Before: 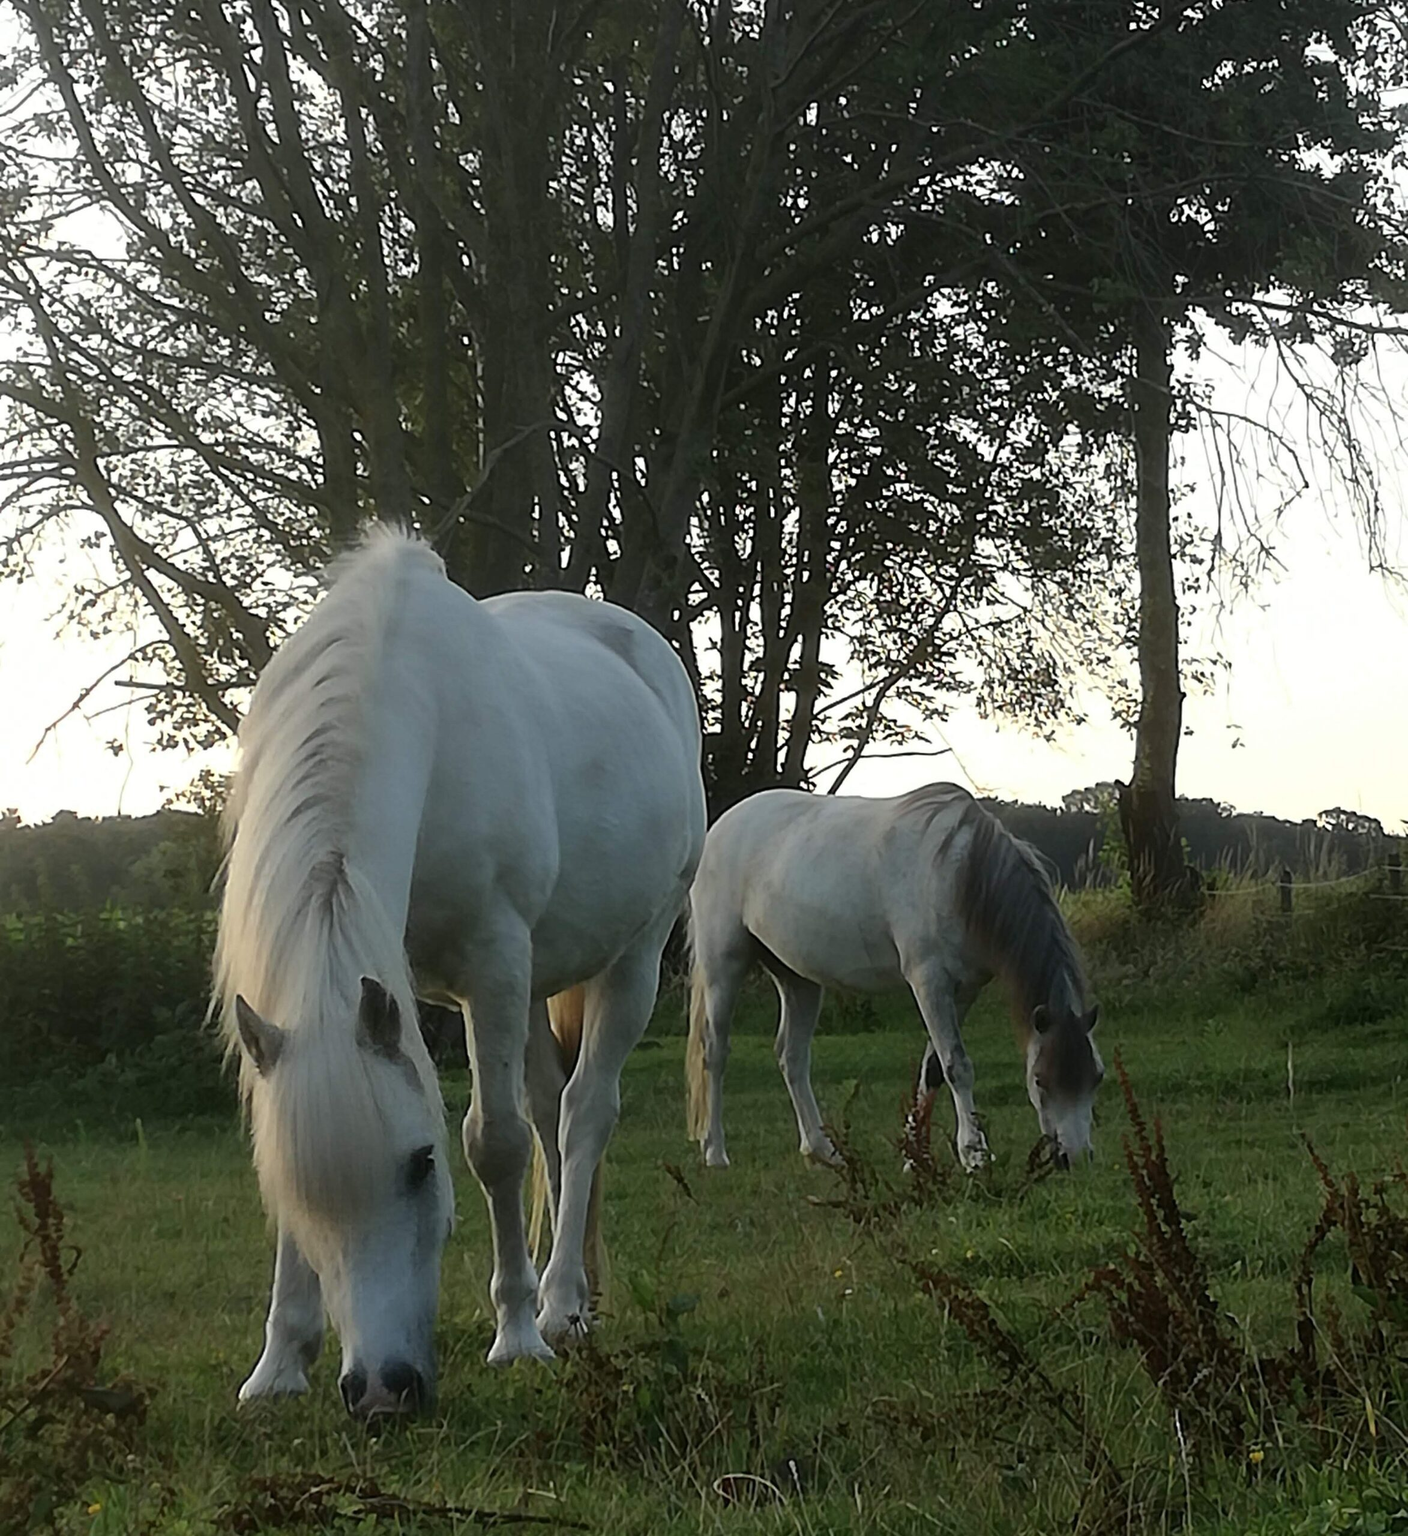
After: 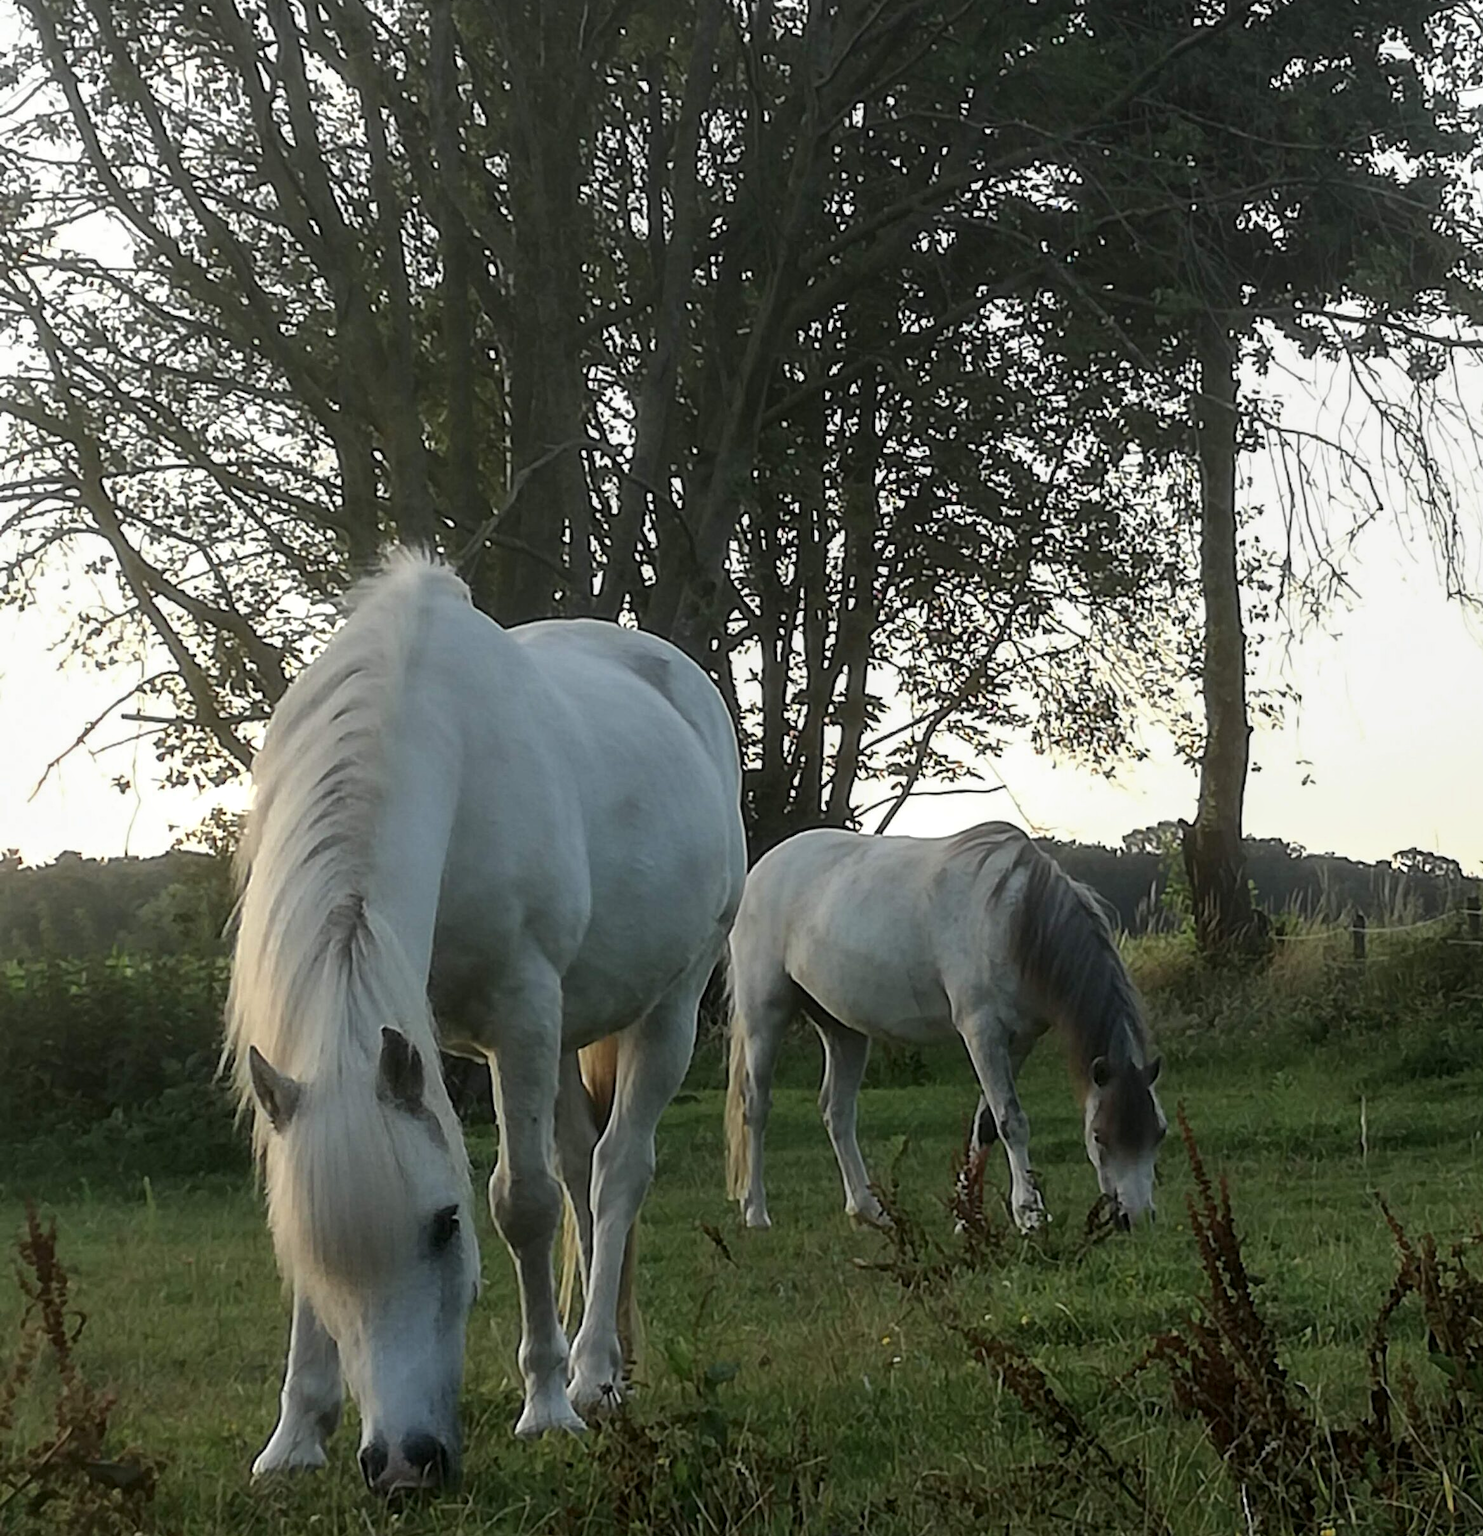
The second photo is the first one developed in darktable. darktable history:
local contrast: on, module defaults
crop: top 0.371%, right 0.254%, bottom 5.015%
